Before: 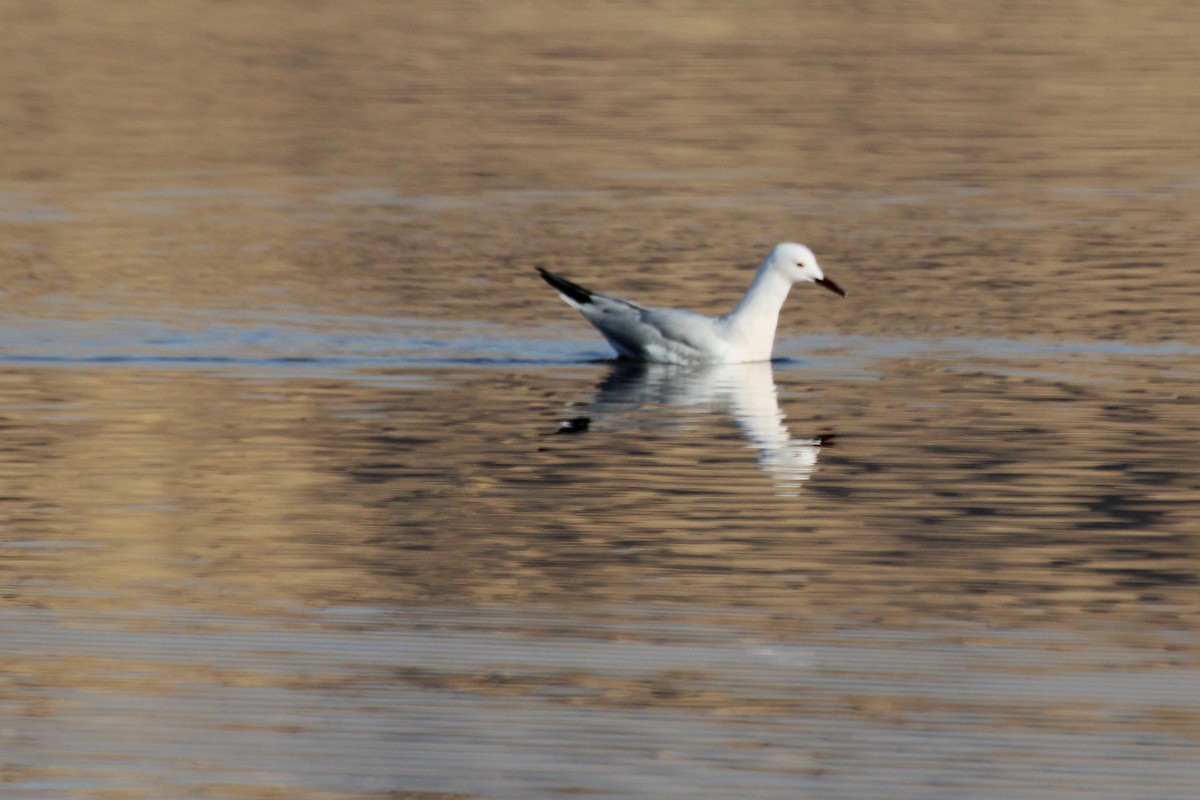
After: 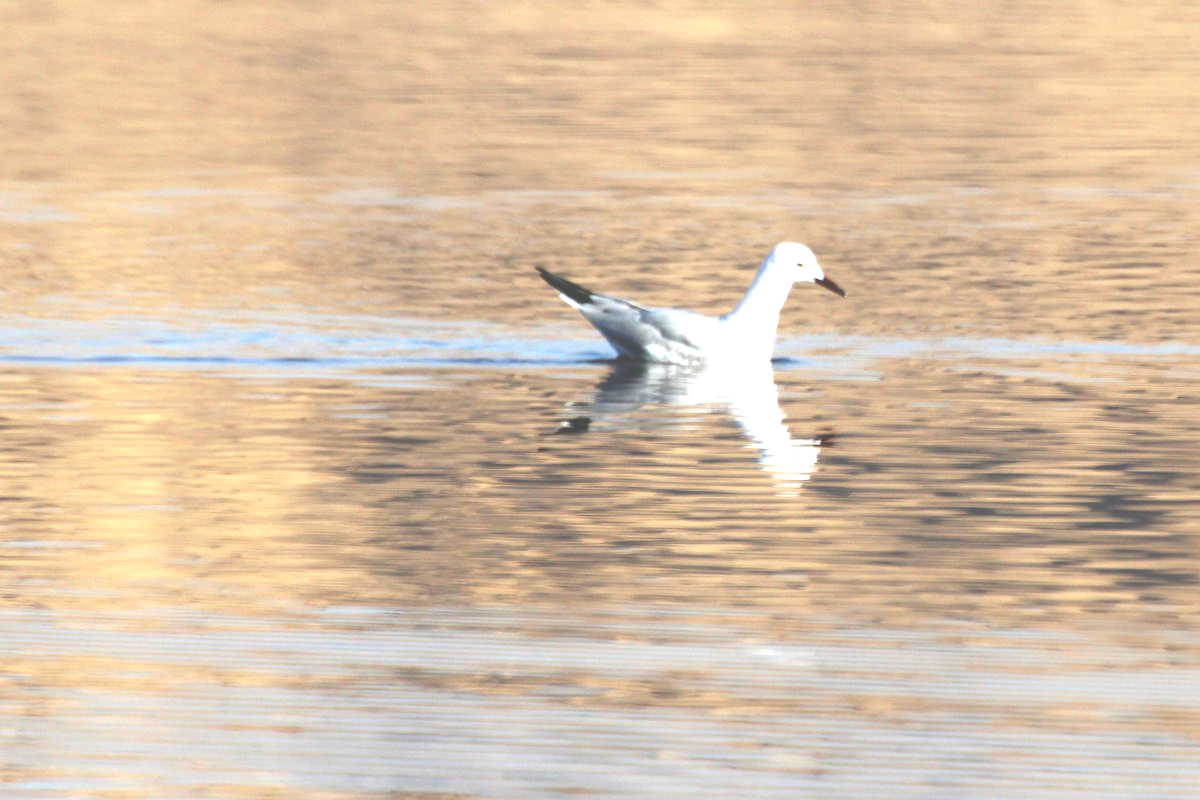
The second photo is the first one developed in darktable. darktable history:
color balance rgb: global offset › luminance -0.309%, global offset › hue 259.32°, perceptual saturation grading › global saturation 15.513%, perceptual saturation grading › highlights -19.505%, perceptual saturation grading › shadows 20.493%, perceptual brilliance grading › highlights 8.262%, perceptual brilliance grading › mid-tones 3.316%, perceptual brilliance grading › shadows 1.694%, contrast -9.527%
exposure: black level correction -0.023, exposure 1.397 EV, compensate highlight preservation false
